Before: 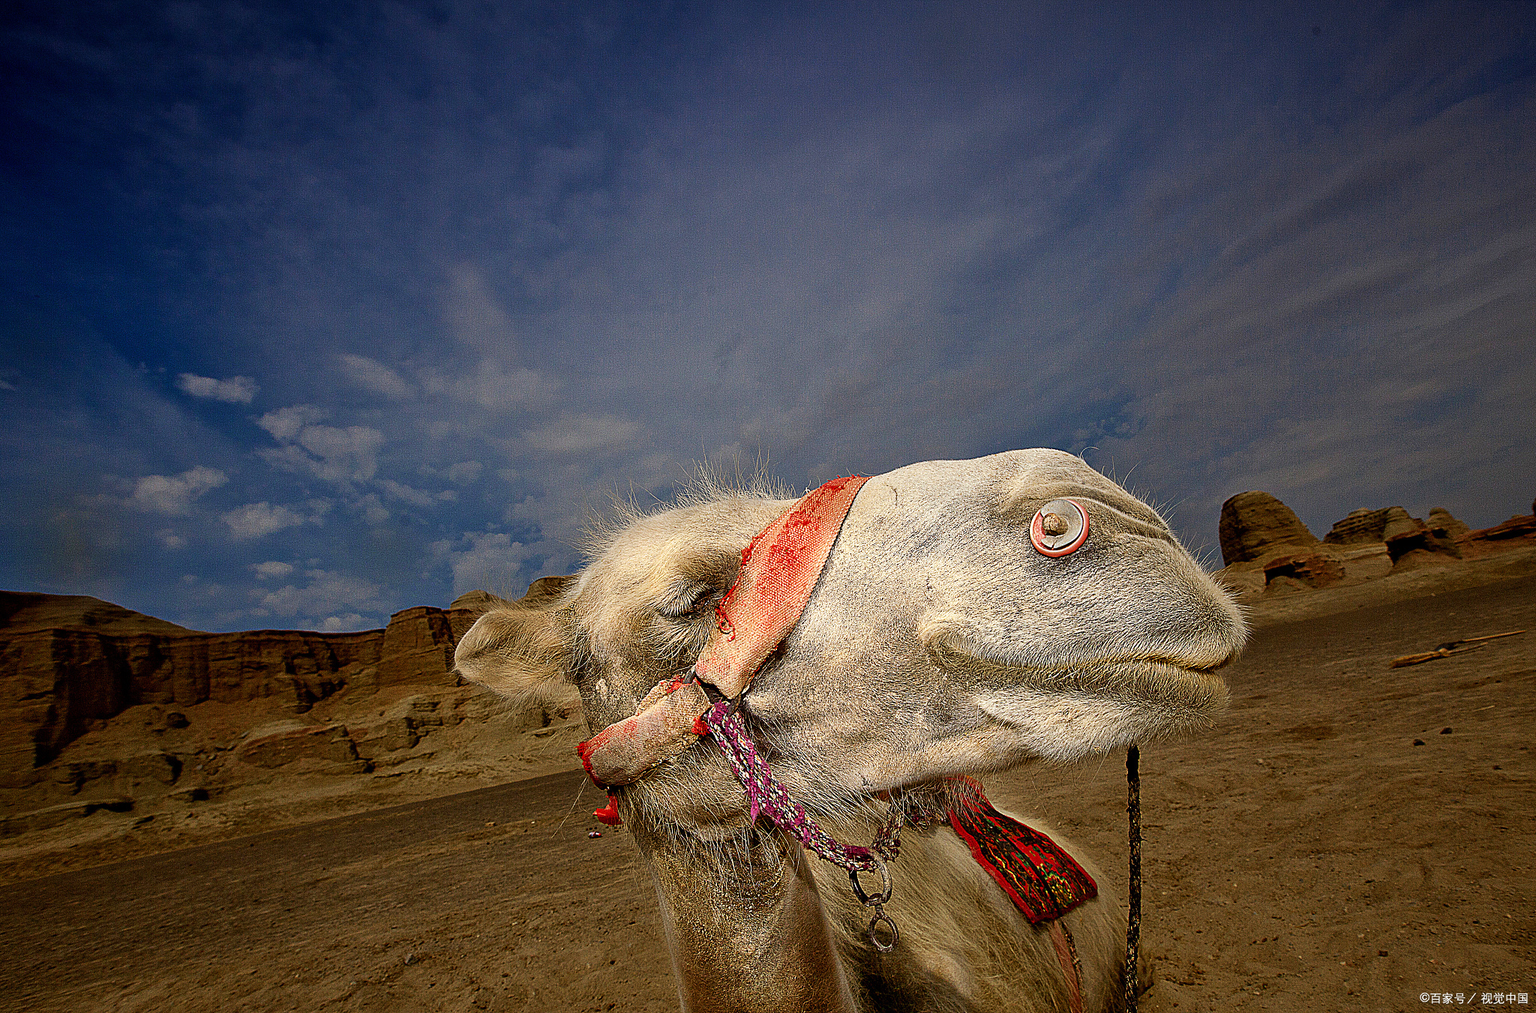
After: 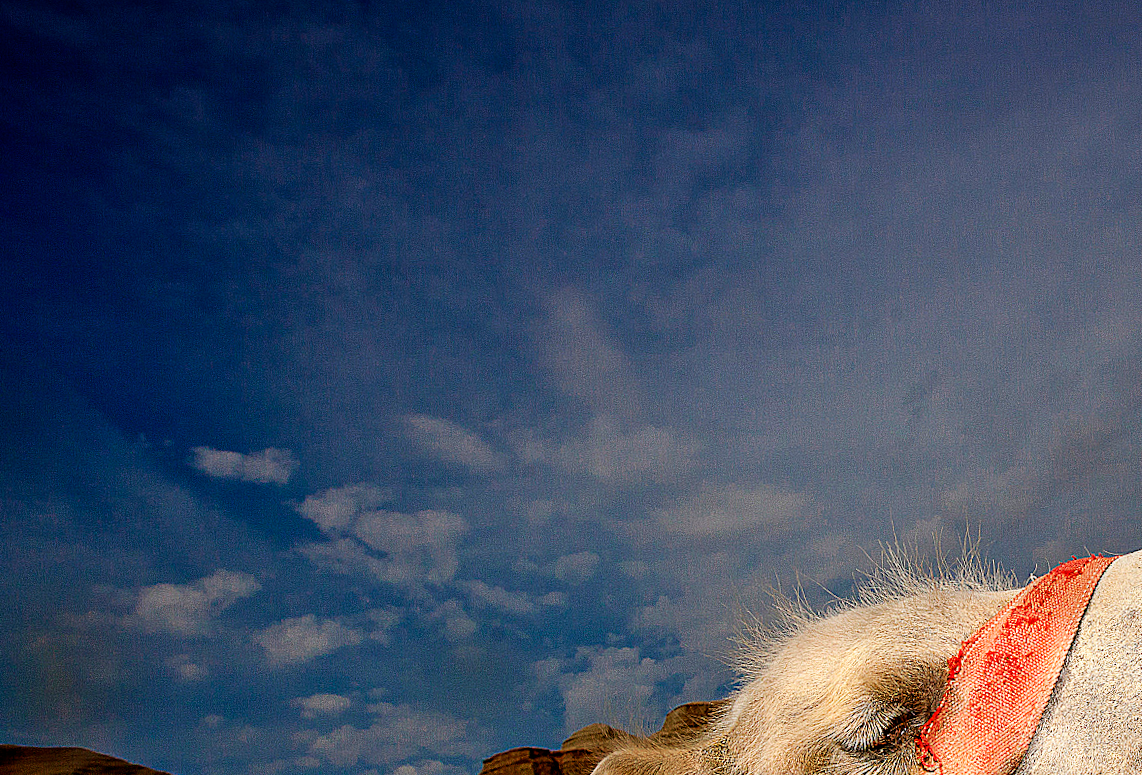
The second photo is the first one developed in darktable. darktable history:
crop and rotate: left 3.047%, top 7.509%, right 42.236%, bottom 37.598%
rotate and perspective: rotation -1.75°, automatic cropping off
